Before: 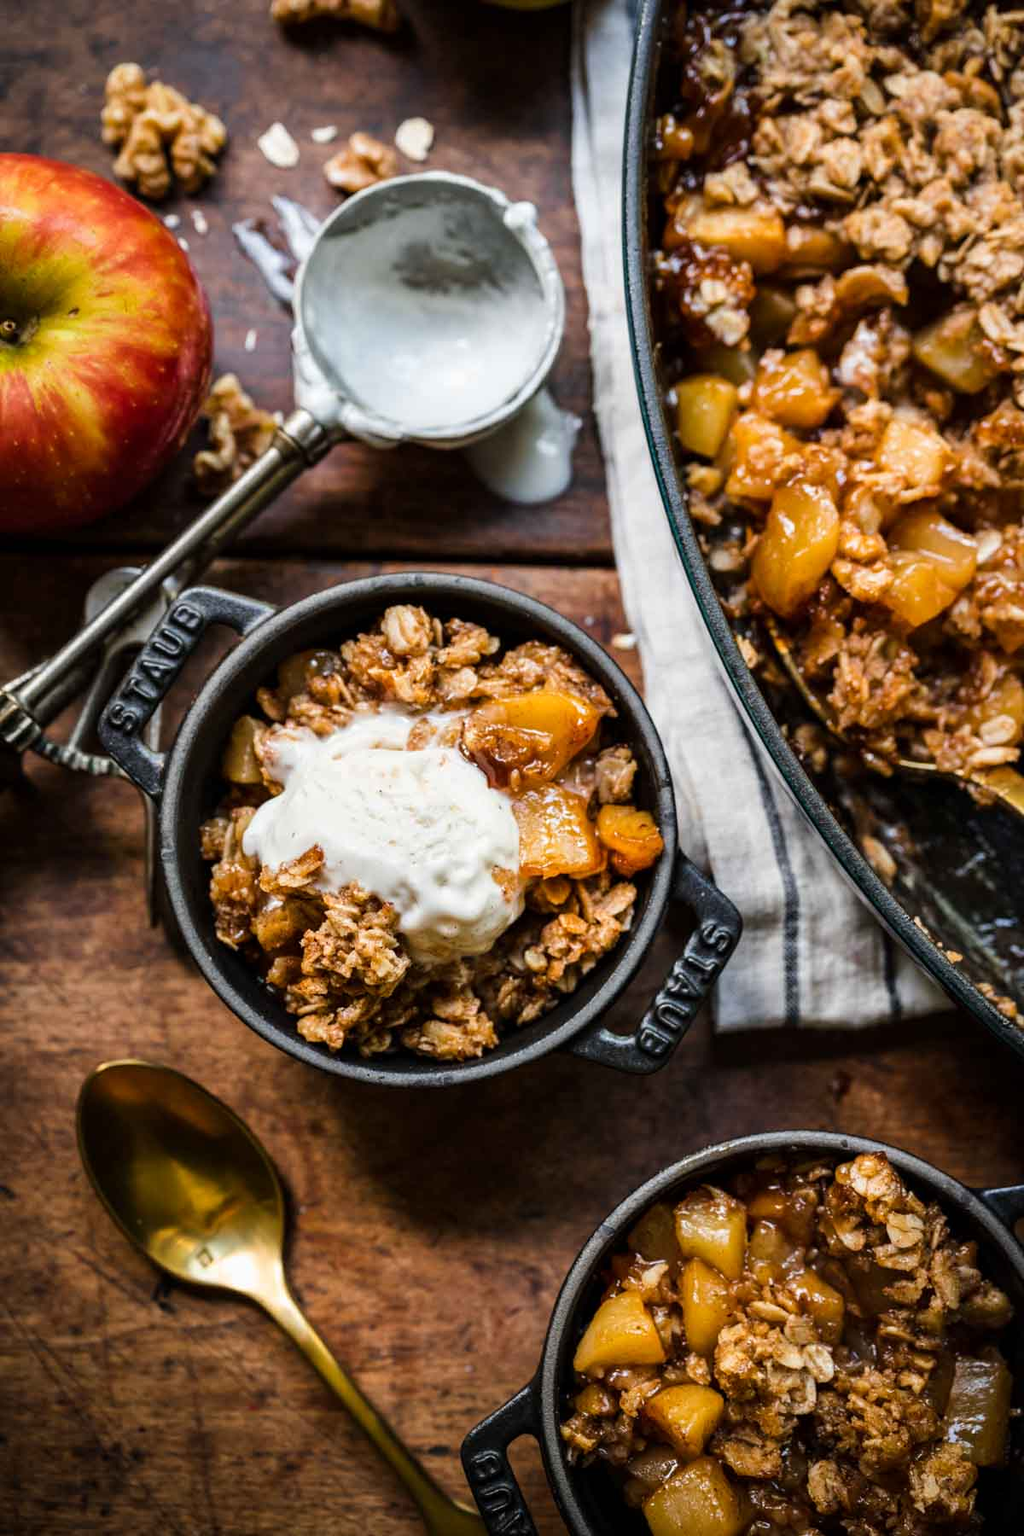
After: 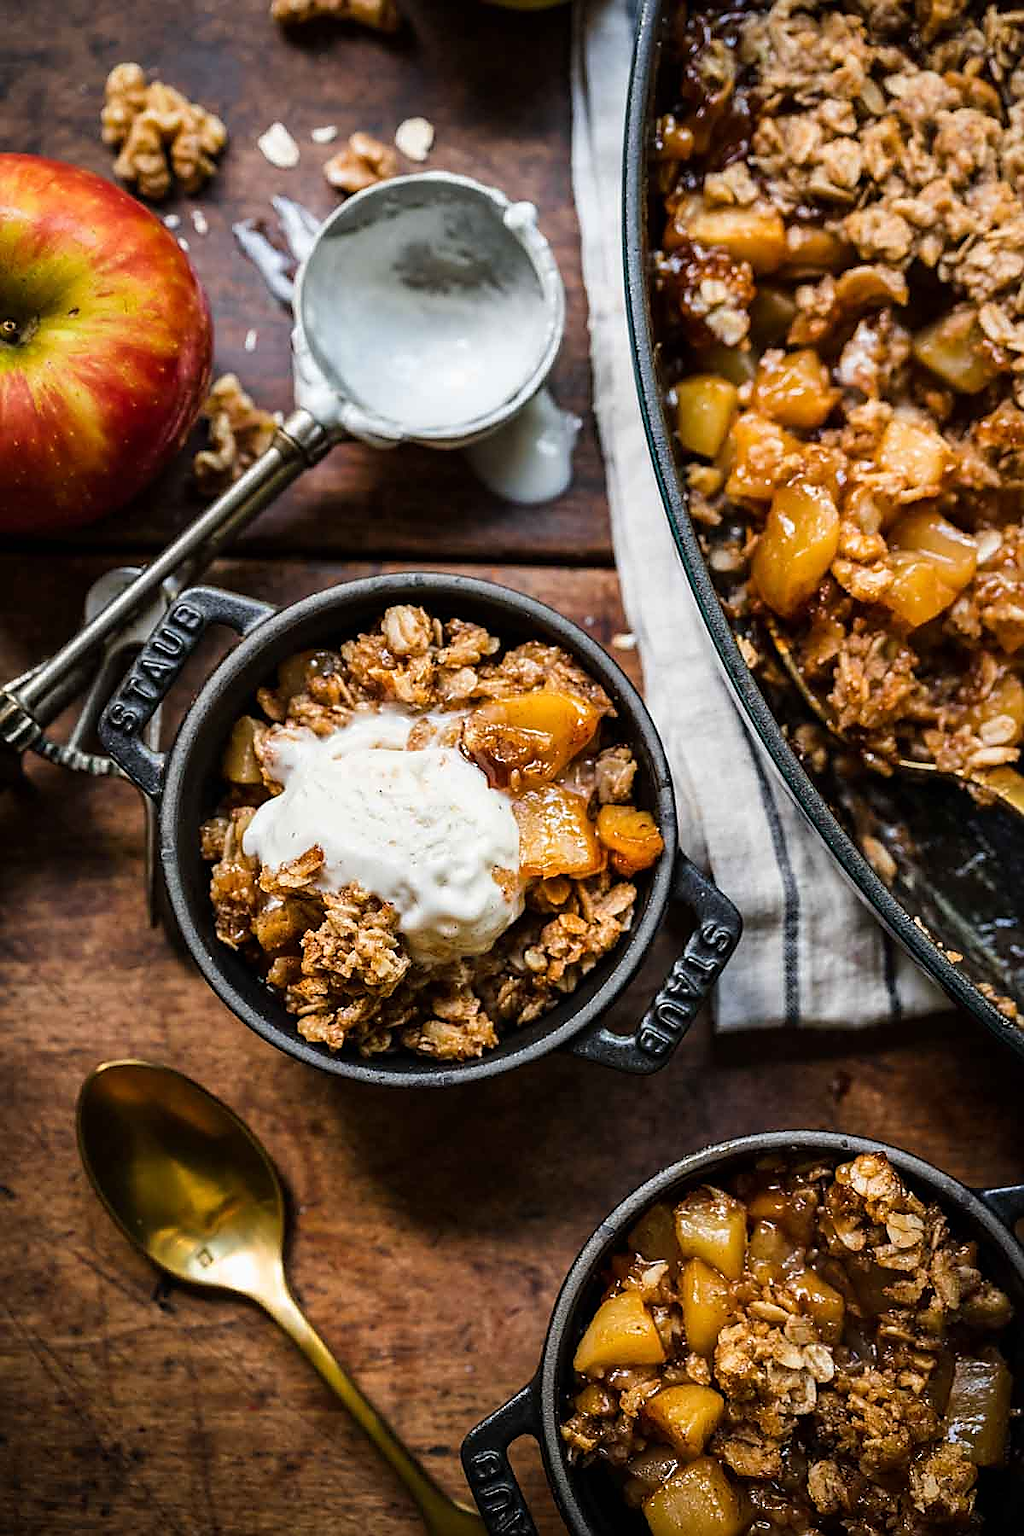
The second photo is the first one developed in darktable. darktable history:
sharpen: radius 1.366, amount 1.247, threshold 0.78
